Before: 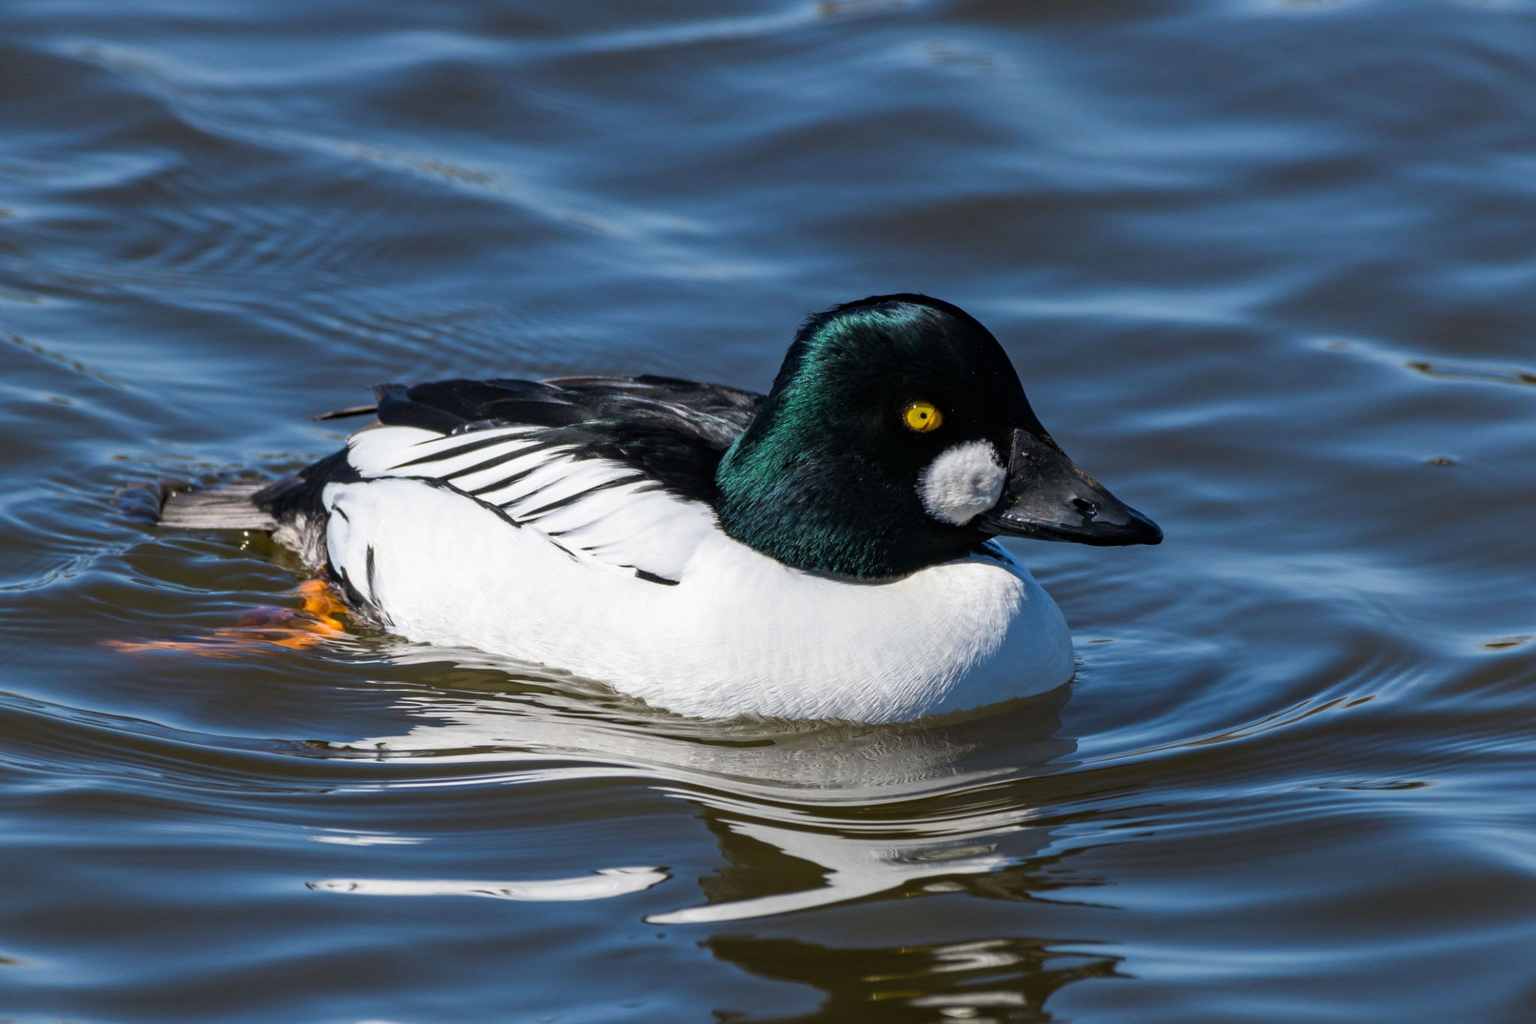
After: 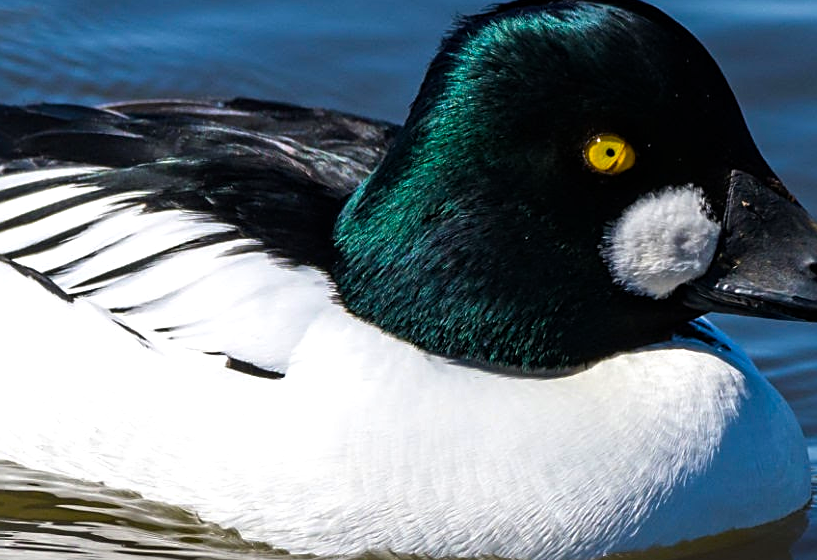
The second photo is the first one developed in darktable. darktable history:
crop: left 30.348%, top 29.502%, right 29.727%, bottom 29.502%
sharpen: on, module defaults
color balance rgb: perceptual saturation grading › global saturation 19.361%, global vibrance 24.957%, contrast 10.201%
